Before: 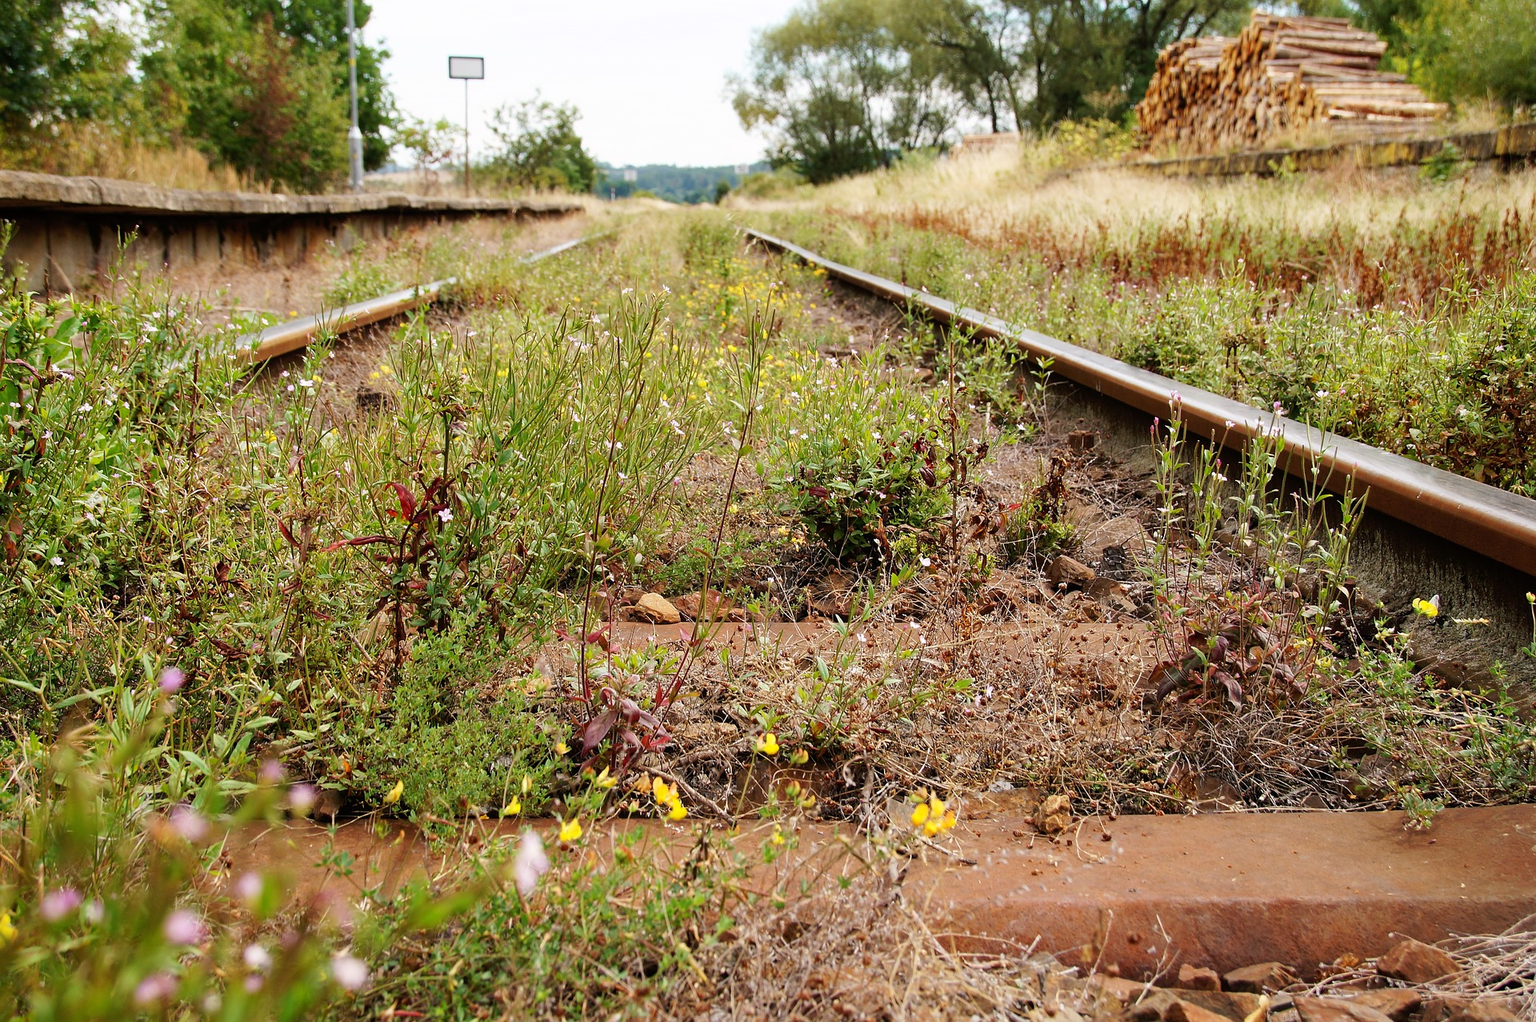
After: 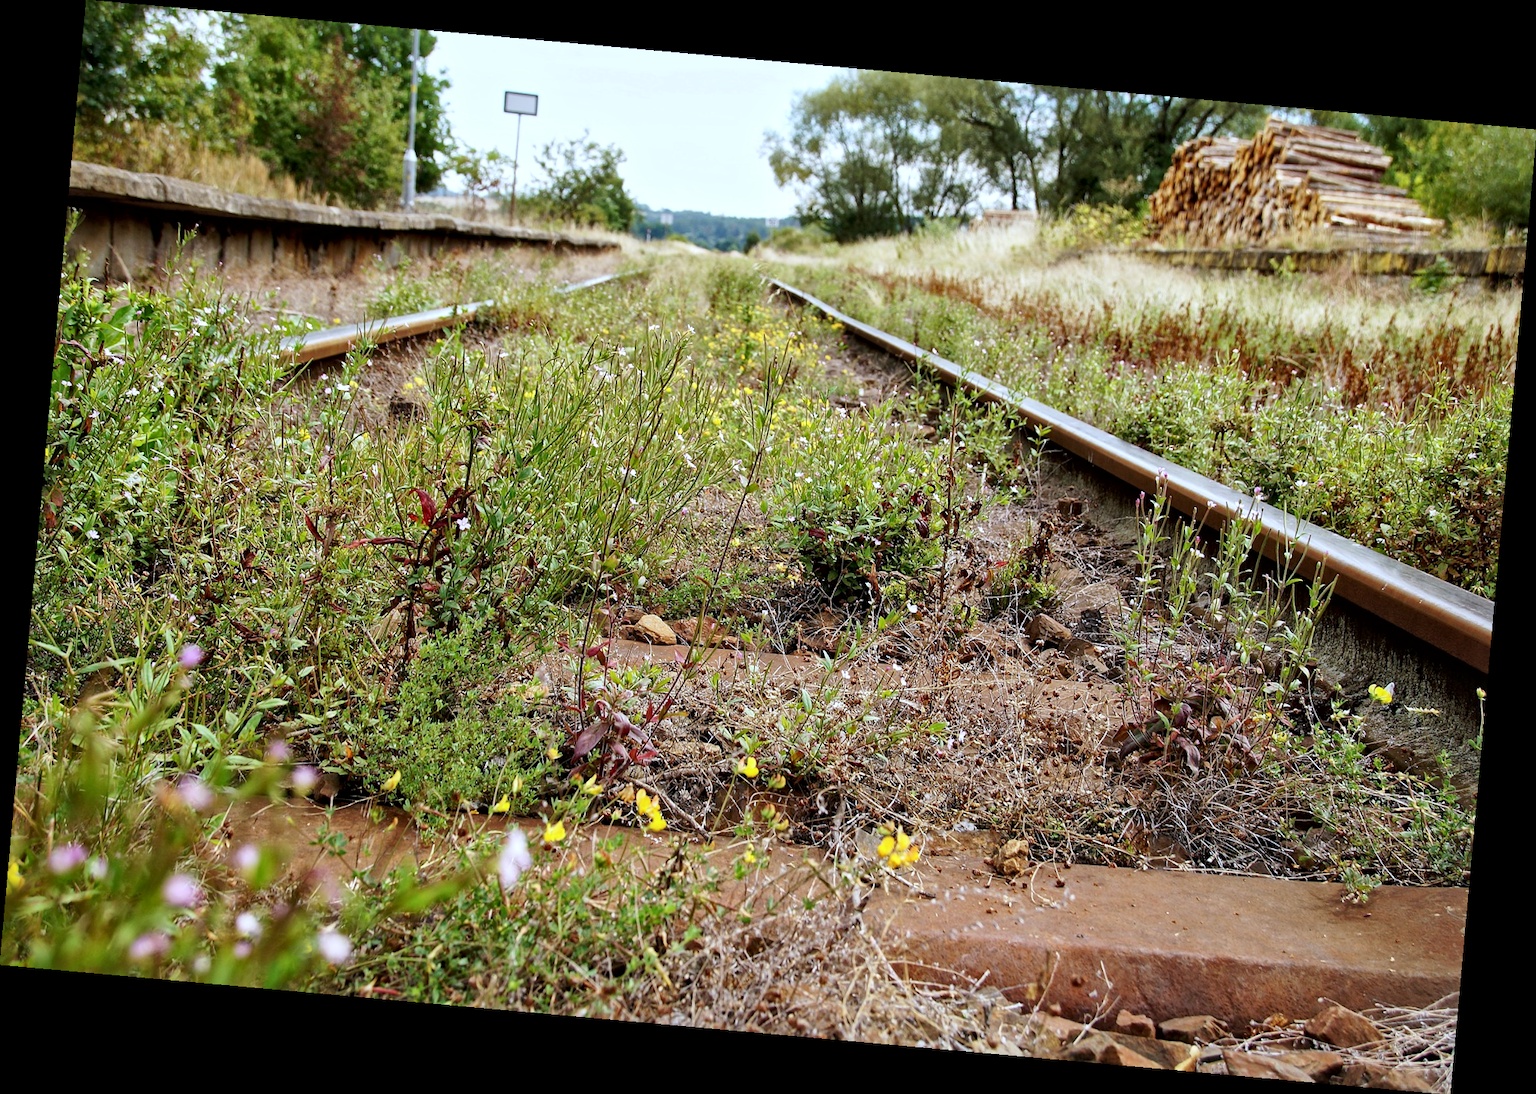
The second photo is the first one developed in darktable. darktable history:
local contrast: mode bilateral grid, contrast 20, coarseness 20, detail 150%, midtone range 0.2
white balance: red 0.924, blue 1.095
rotate and perspective: rotation 5.12°, automatic cropping off
